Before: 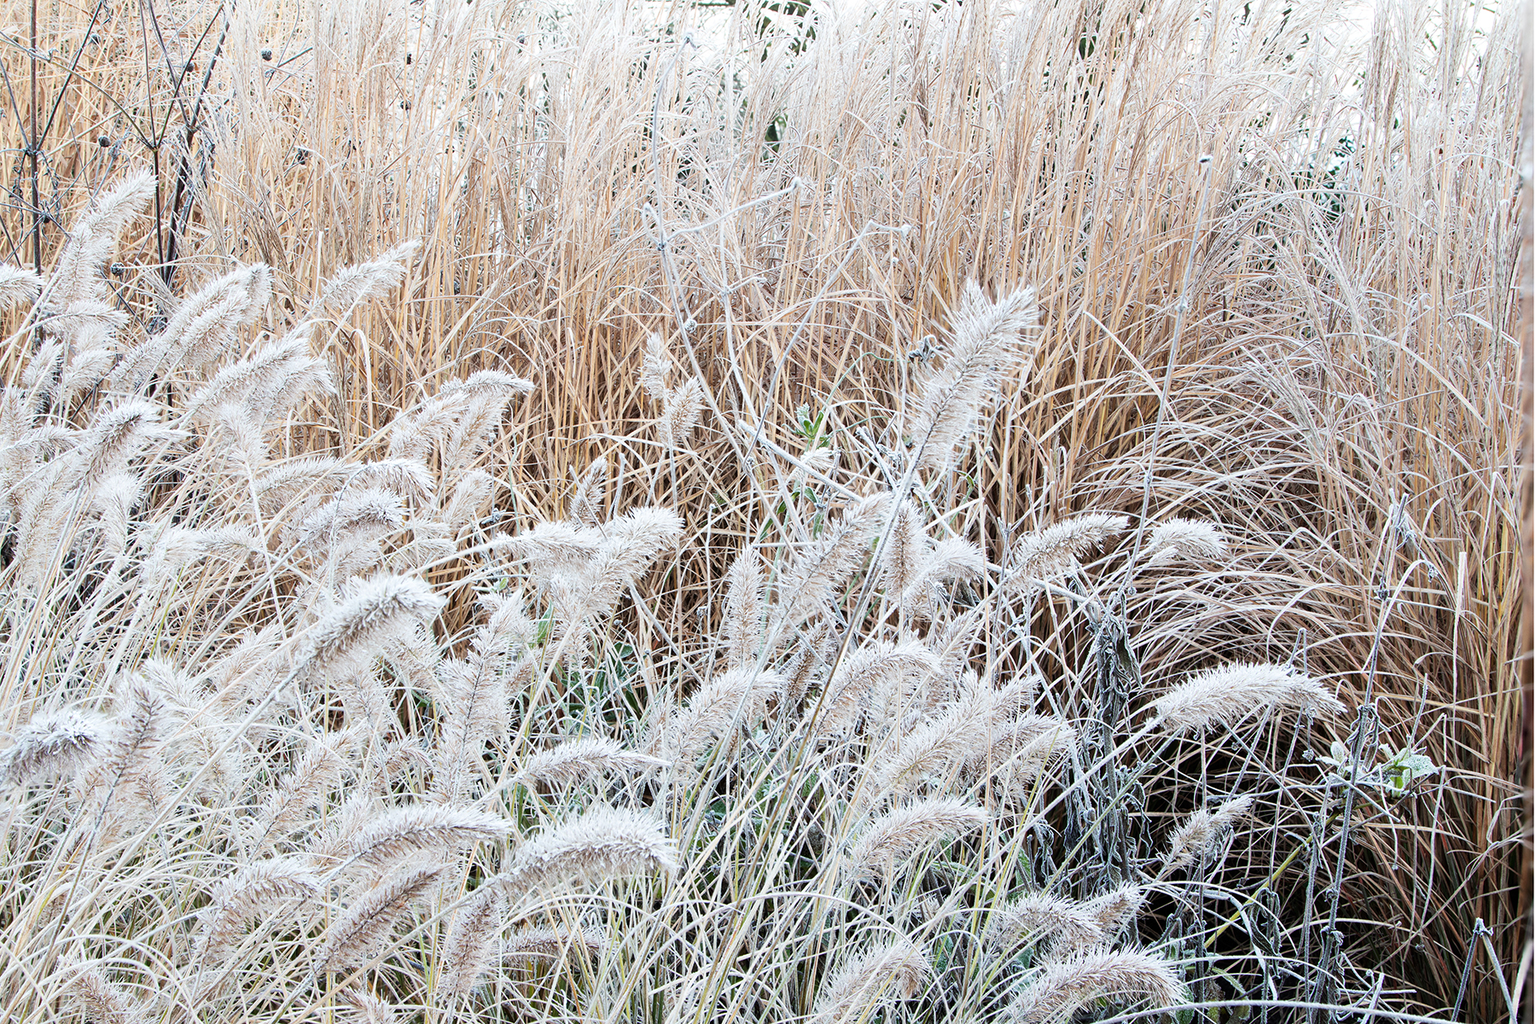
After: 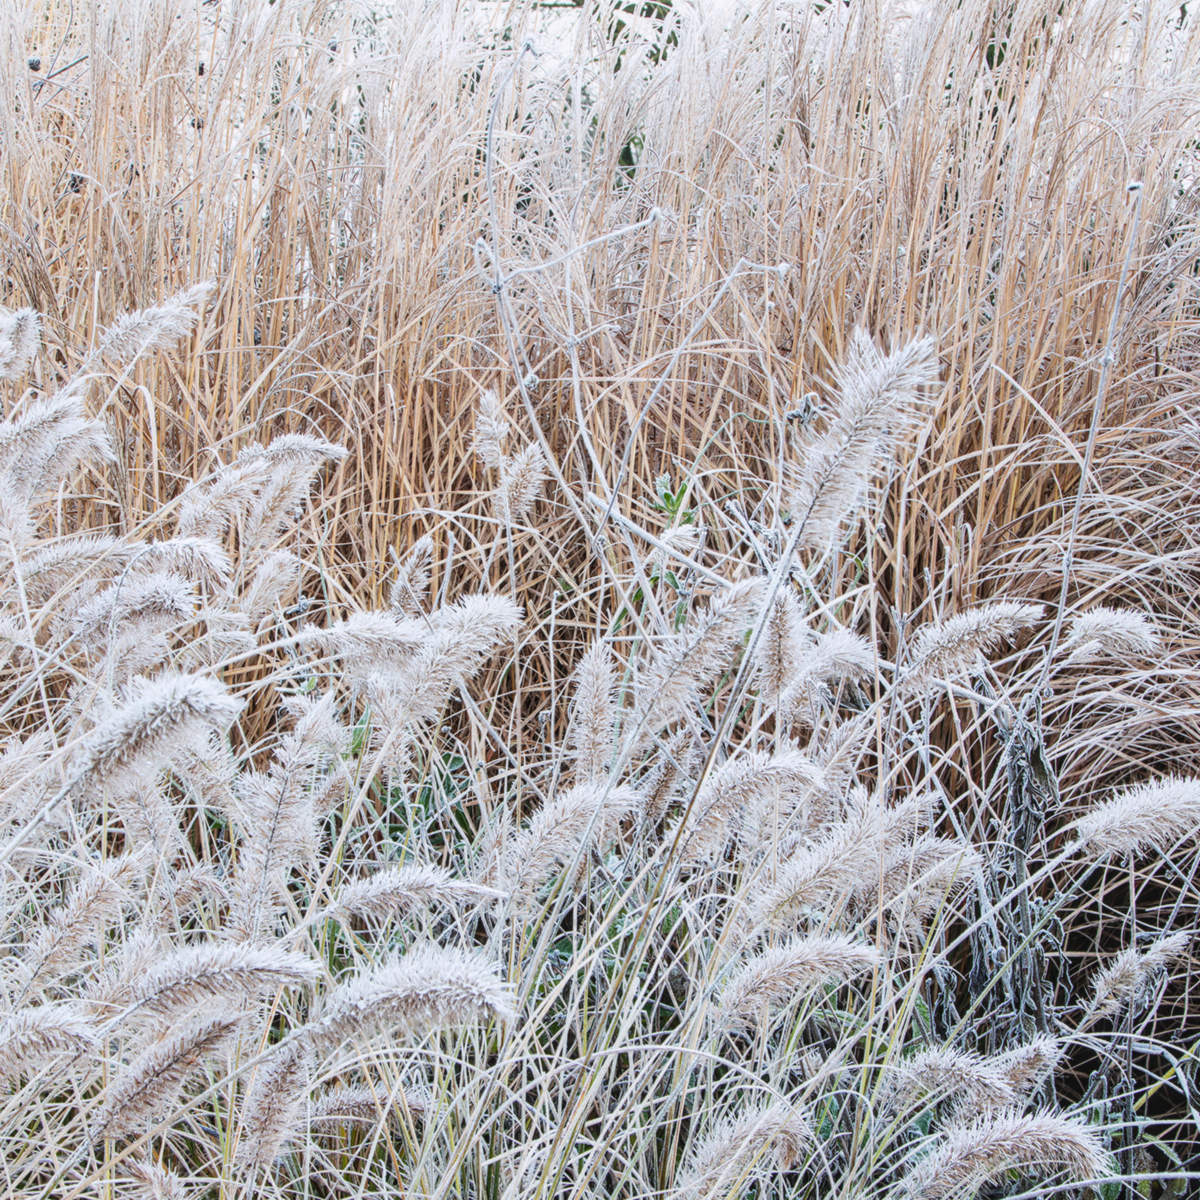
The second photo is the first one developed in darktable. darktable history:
white balance: red 1.004, blue 1.024
contrast brightness saturation: contrast -0.11
local contrast: on, module defaults
lowpass: radius 0.5, unbound 0
crop and rotate: left 15.446%, right 17.836%
